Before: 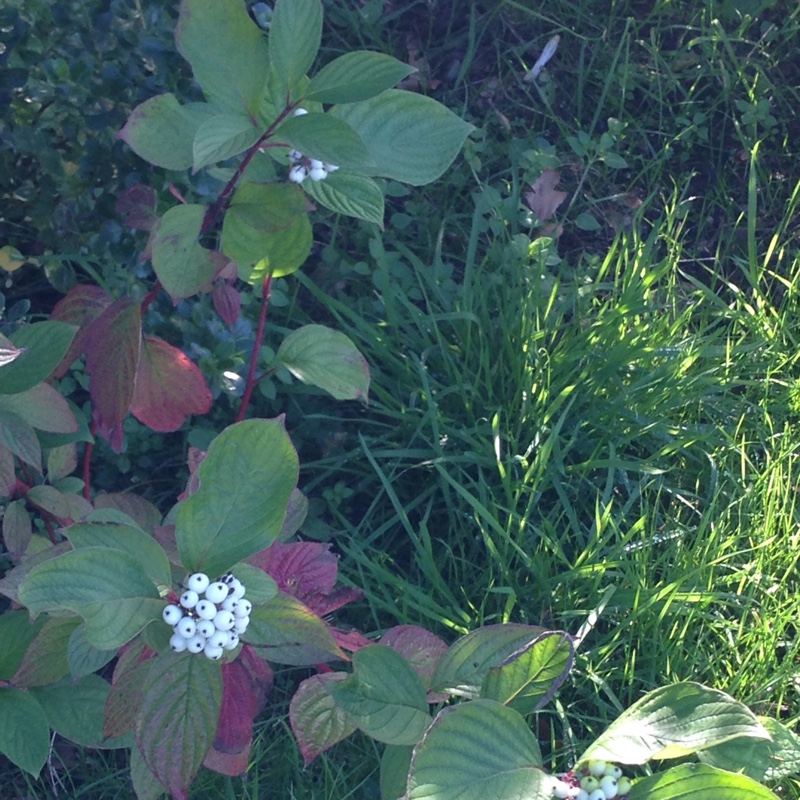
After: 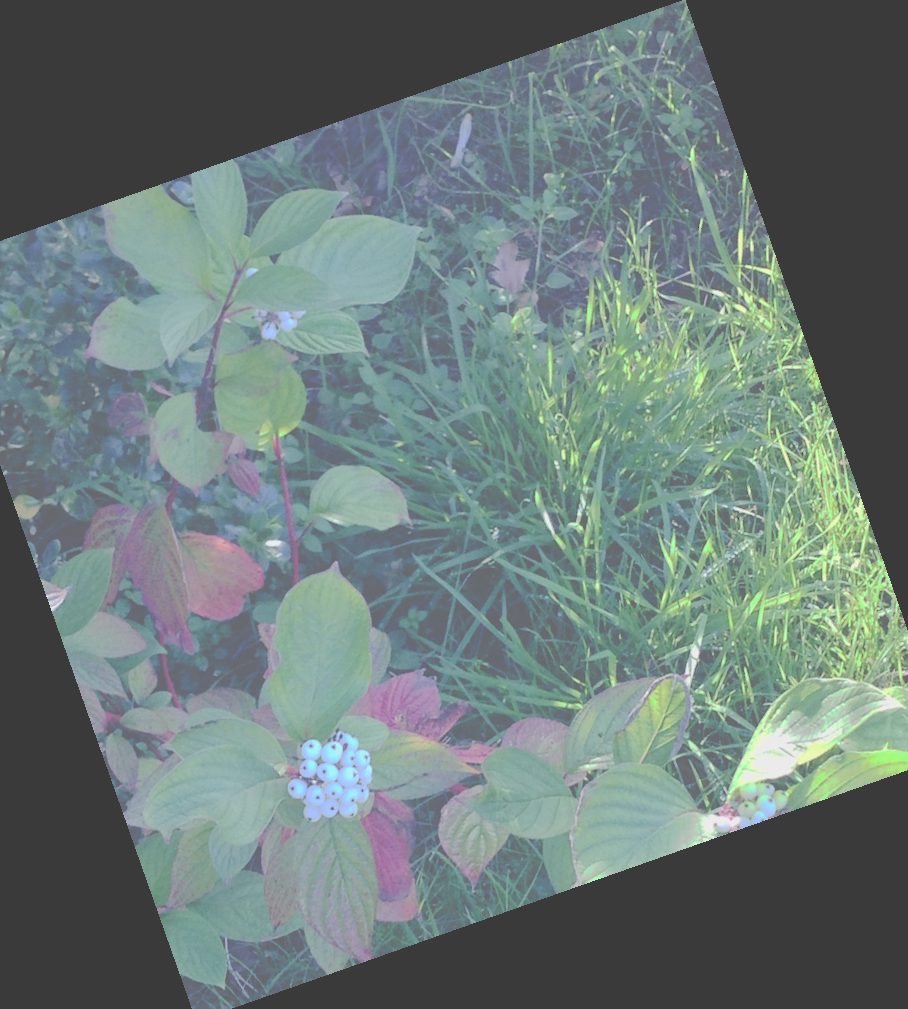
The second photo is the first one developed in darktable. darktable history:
crop and rotate: angle 19.43°, left 6.812%, right 4.125%, bottom 1.087%
tone curve: curves: ch0 [(0, 0) (0.003, 0.439) (0.011, 0.439) (0.025, 0.439) (0.044, 0.439) (0.069, 0.439) (0.1, 0.439) (0.136, 0.44) (0.177, 0.444) (0.224, 0.45) (0.277, 0.462) (0.335, 0.487) (0.399, 0.528) (0.468, 0.577) (0.543, 0.621) (0.623, 0.669) (0.709, 0.715) (0.801, 0.764) (0.898, 0.804) (1, 1)], preserve colors none
exposure: black level correction 0, exposure 1.198 EV, compensate exposure bias true, compensate highlight preservation false
filmic rgb: black relative exposure -7.65 EV, white relative exposure 4.56 EV, hardness 3.61, color science v6 (2022)
